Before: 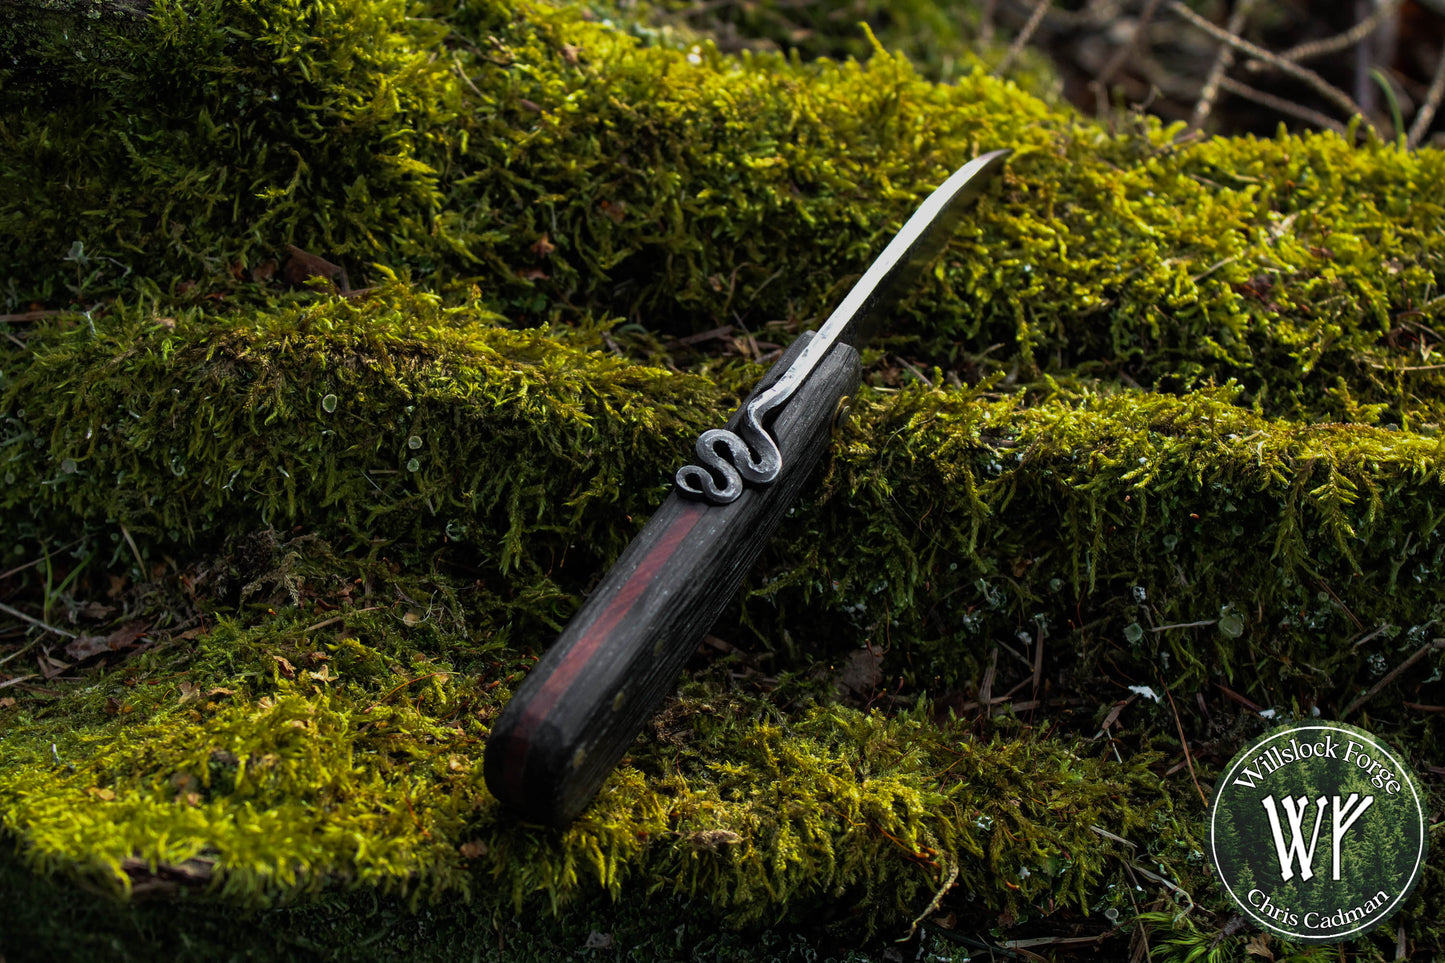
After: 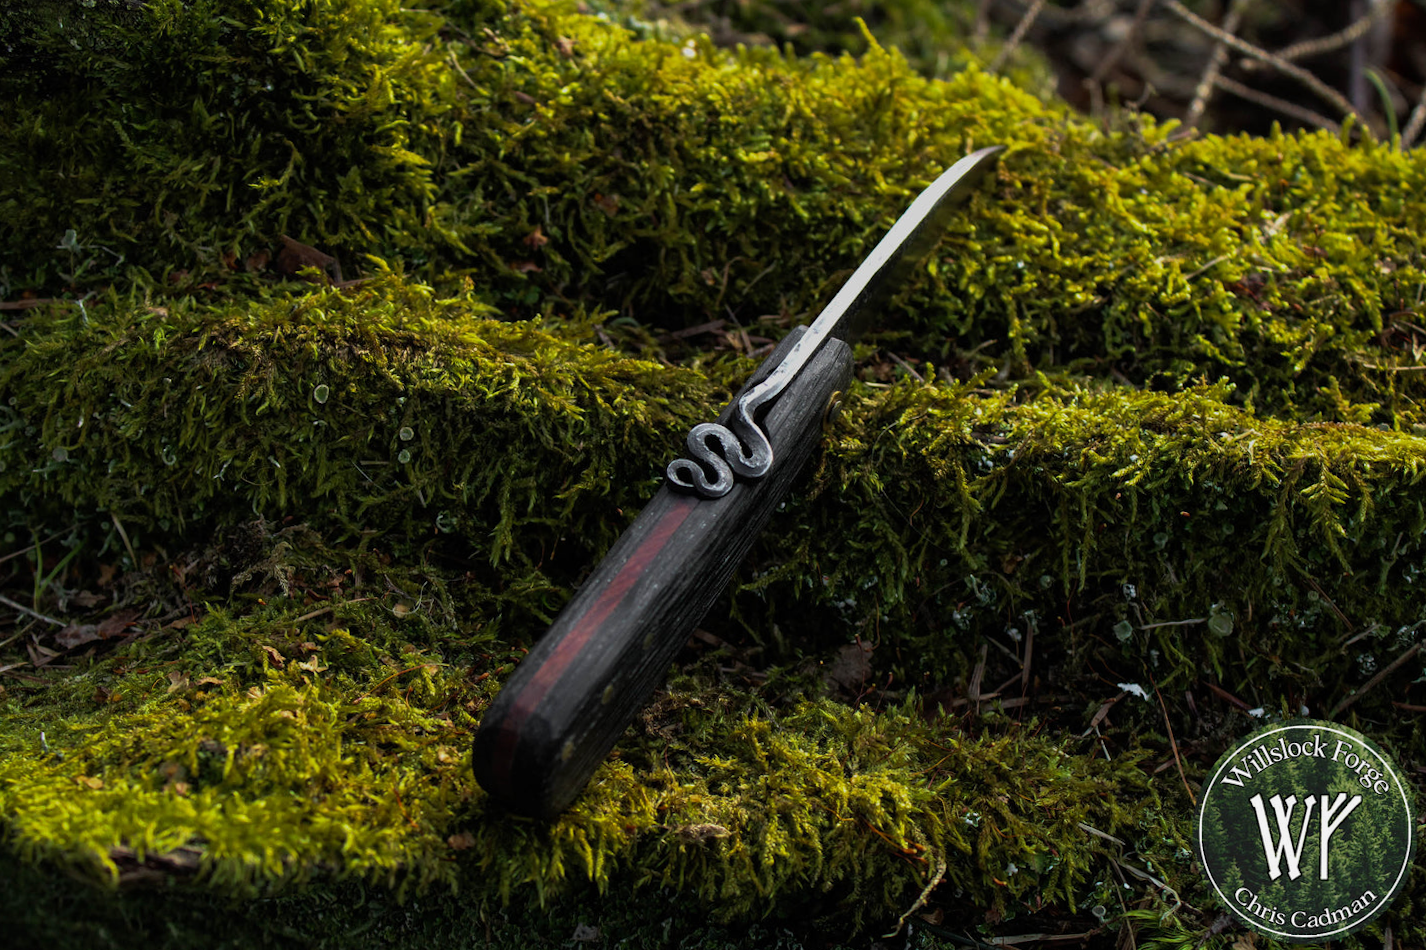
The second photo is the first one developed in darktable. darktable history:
crop and rotate: angle -0.5°
exposure: exposure -0.151 EV, compensate highlight preservation false
